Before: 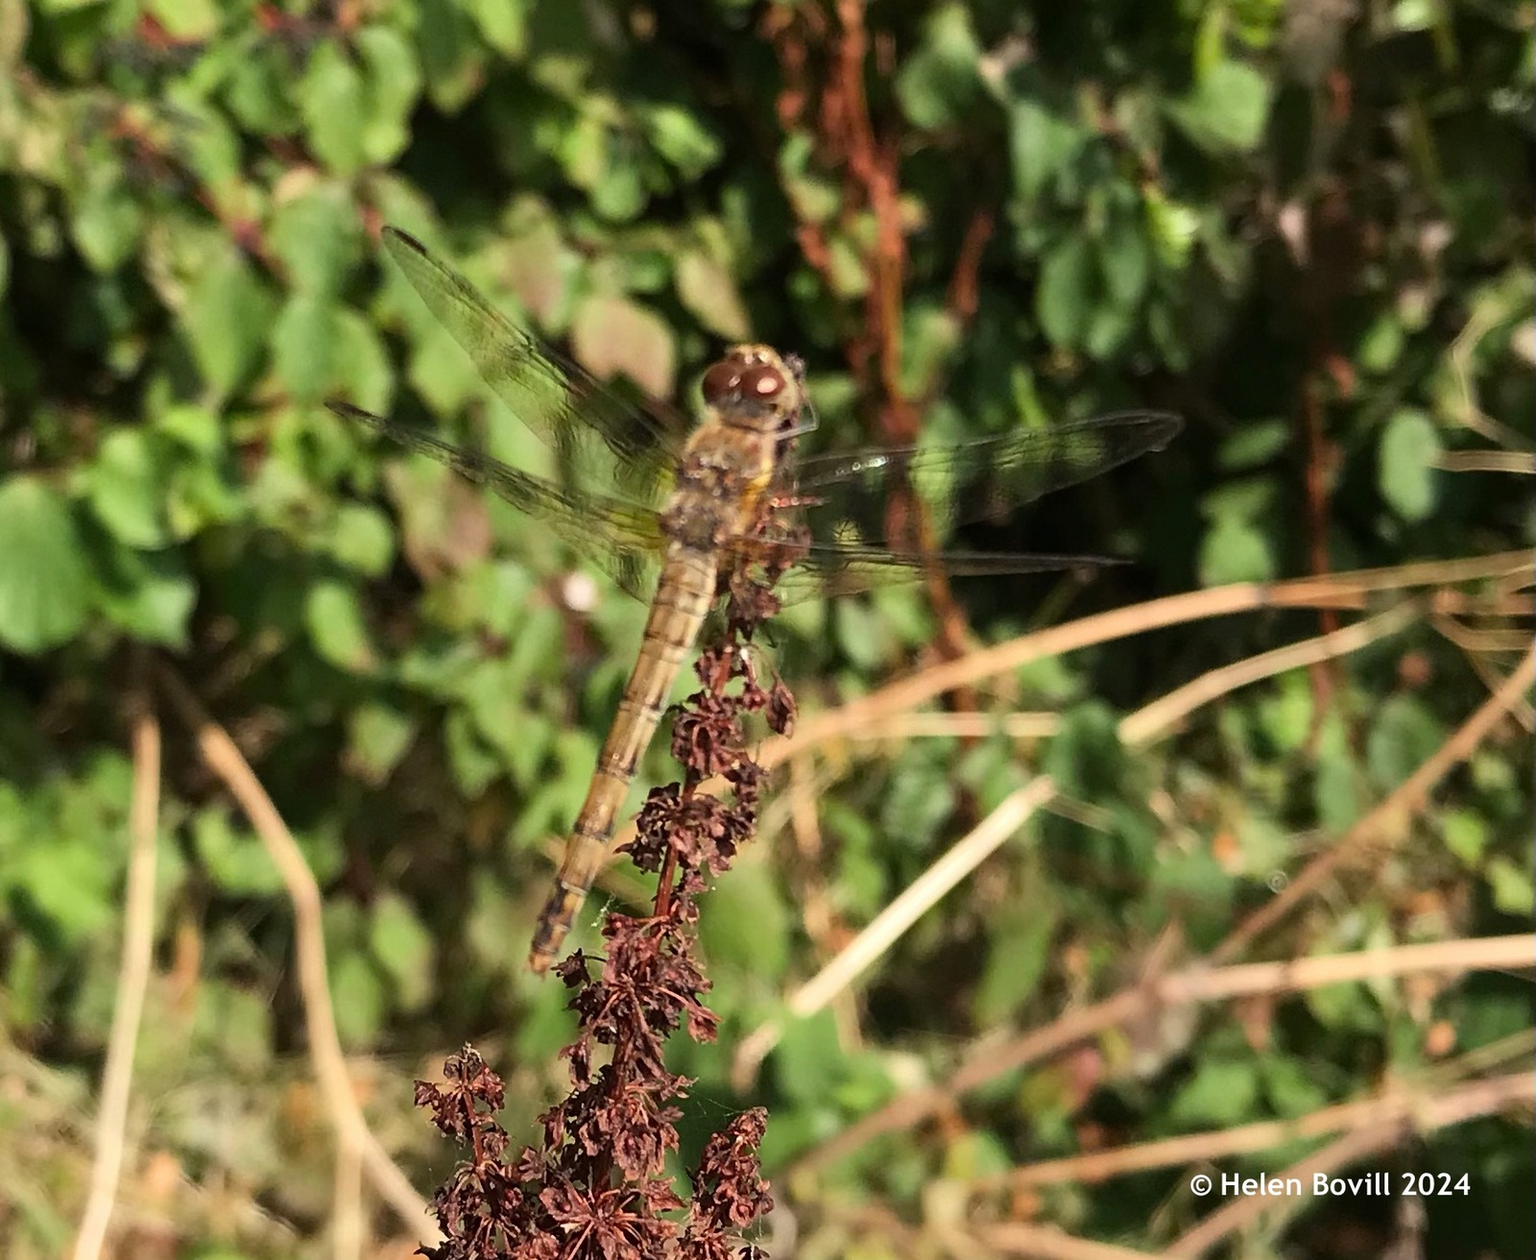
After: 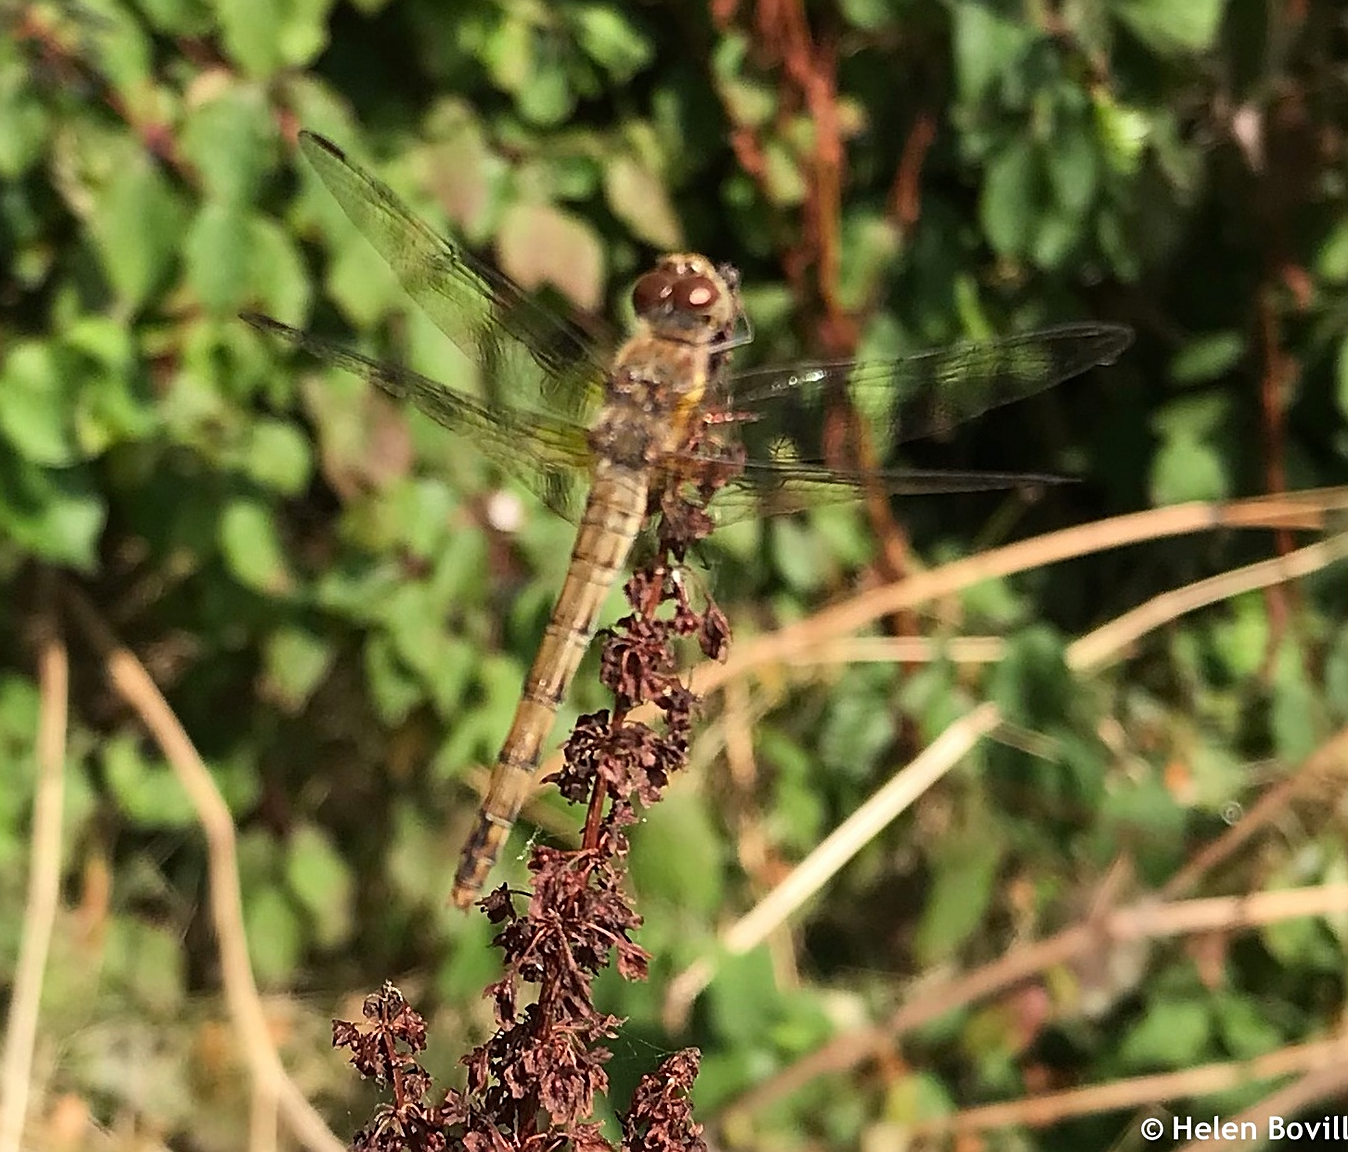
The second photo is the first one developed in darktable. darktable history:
sharpen: on, module defaults
crop: left 6.218%, top 8.061%, right 9.528%, bottom 4.11%
